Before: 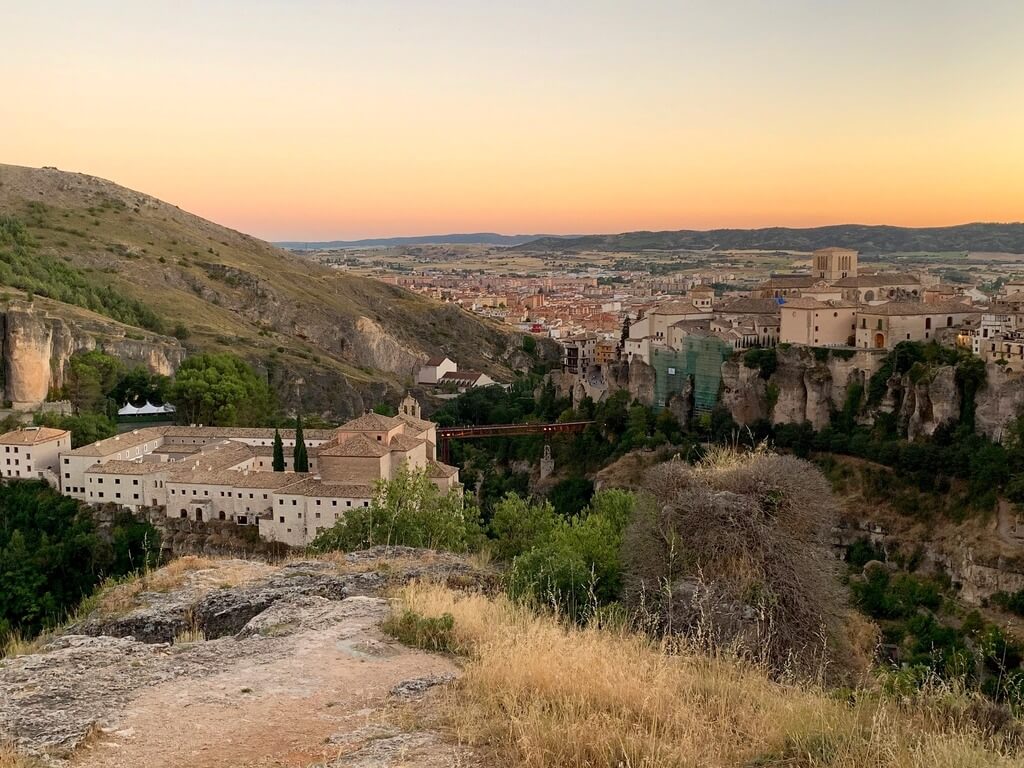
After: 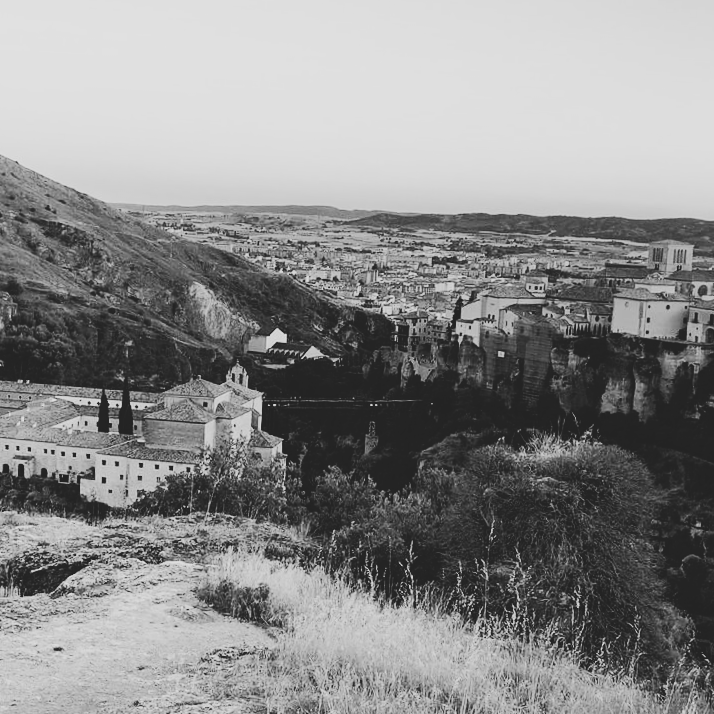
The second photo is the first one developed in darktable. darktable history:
crop and rotate: angle -3.27°, left 14.277%, top 0.028%, right 10.766%, bottom 0.028%
tone curve: curves: ch0 [(0, 0) (0.003, 0.13) (0.011, 0.13) (0.025, 0.134) (0.044, 0.136) (0.069, 0.139) (0.1, 0.144) (0.136, 0.151) (0.177, 0.171) (0.224, 0.2) (0.277, 0.247) (0.335, 0.318) (0.399, 0.412) (0.468, 0.536) (0.543, 0.659) (0.623, 0.746) (0.709, 0.812) (0.801, 0.871) (0.898, 0.915) (1, 1)], preserve colors none
color balance: lift [1.016, 0.983, 1, 1.017], gamma [0.958, 1, 1, 1], gain [0.981, 1.007, 0.993, 1.002], input saturation 118.26%, contrast 13.43%, contrast fulcrum 21.62%, output saturation 82.76%
filmic rgb: black relative exposure -7.65 EV, white relative exposure 4.56 EV, hardness 3.61
color zones: curves: ch1 [(0, -0.394) (0.143, -0.394) (0.286, -0.394) (0.429, -0.392) (0.571, -0.391) (0.714, -0.391) (0.857, -0.391) (1, -0.394)]
